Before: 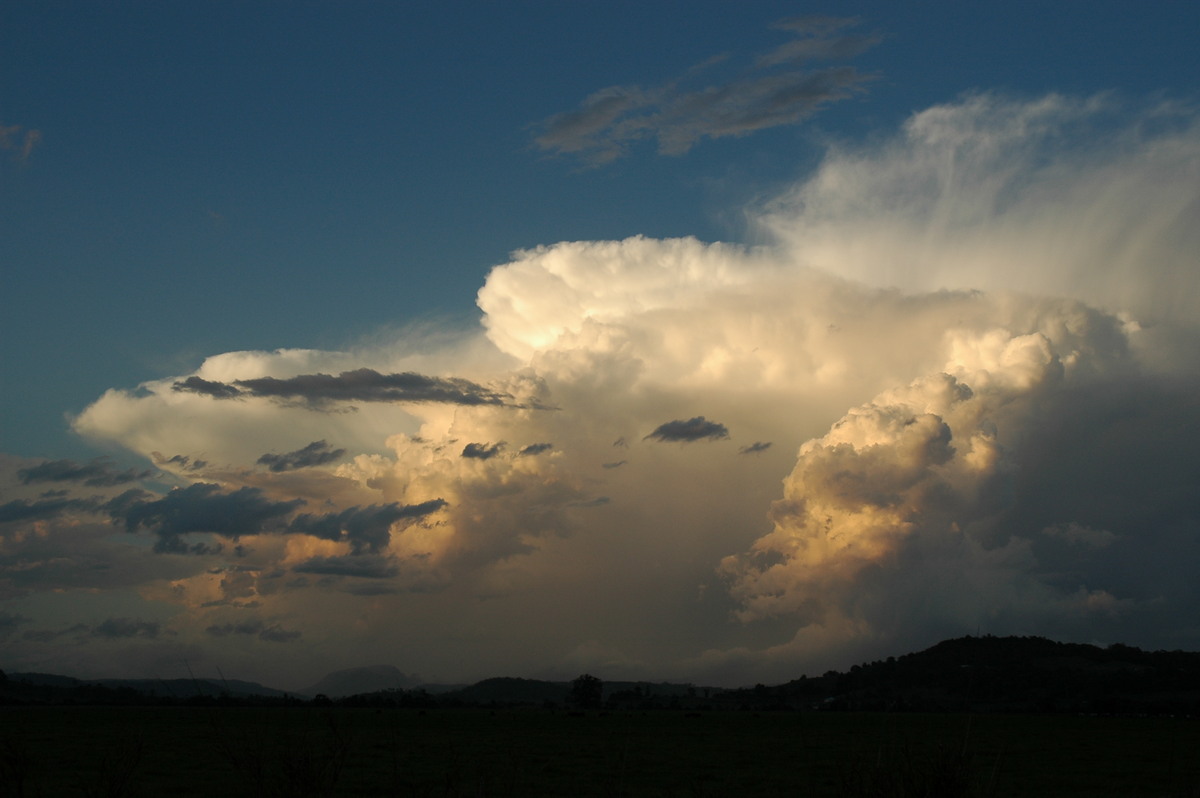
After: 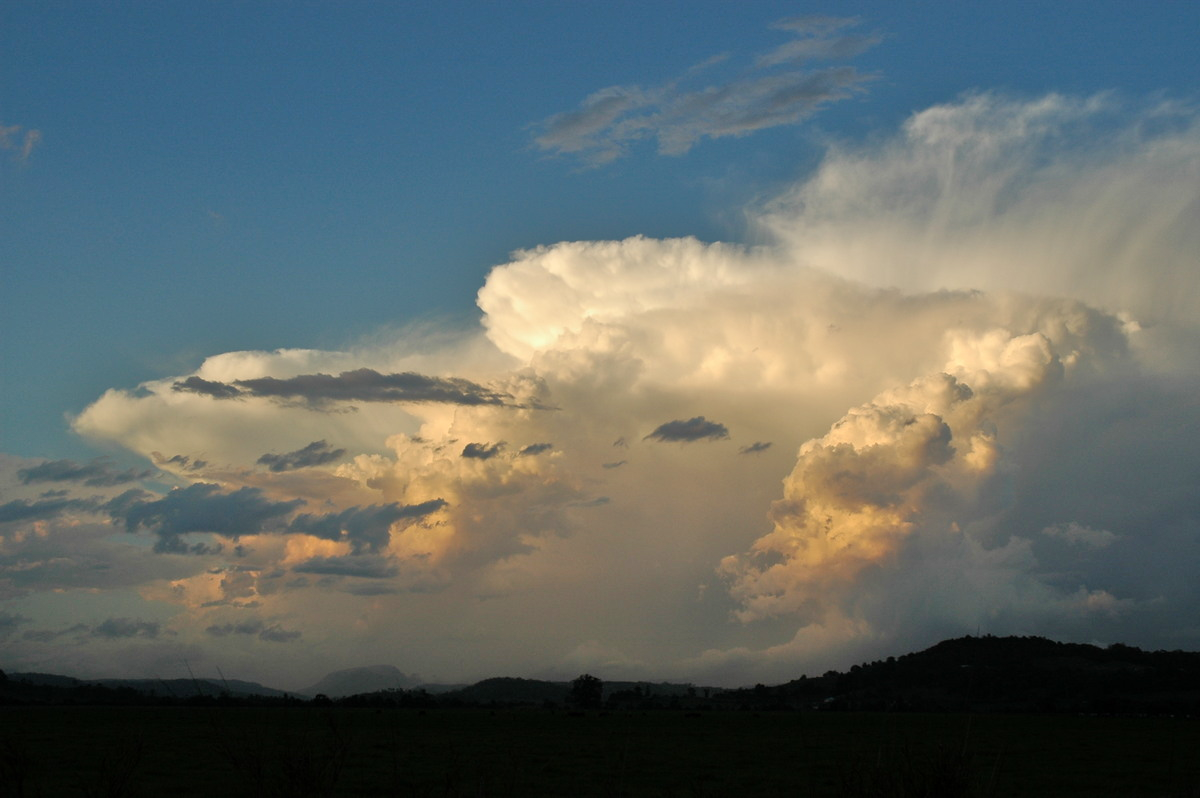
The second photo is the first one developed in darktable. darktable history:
tone equalizer: -7 EV 0.153 EV, -6 EV 0.603 EV, -5 EV 1.12 EV, -4 EV 1.34 EV, -3 EV 1.17 EV, -2 EV 0.6 EV, -1 EV 0.151 EV
